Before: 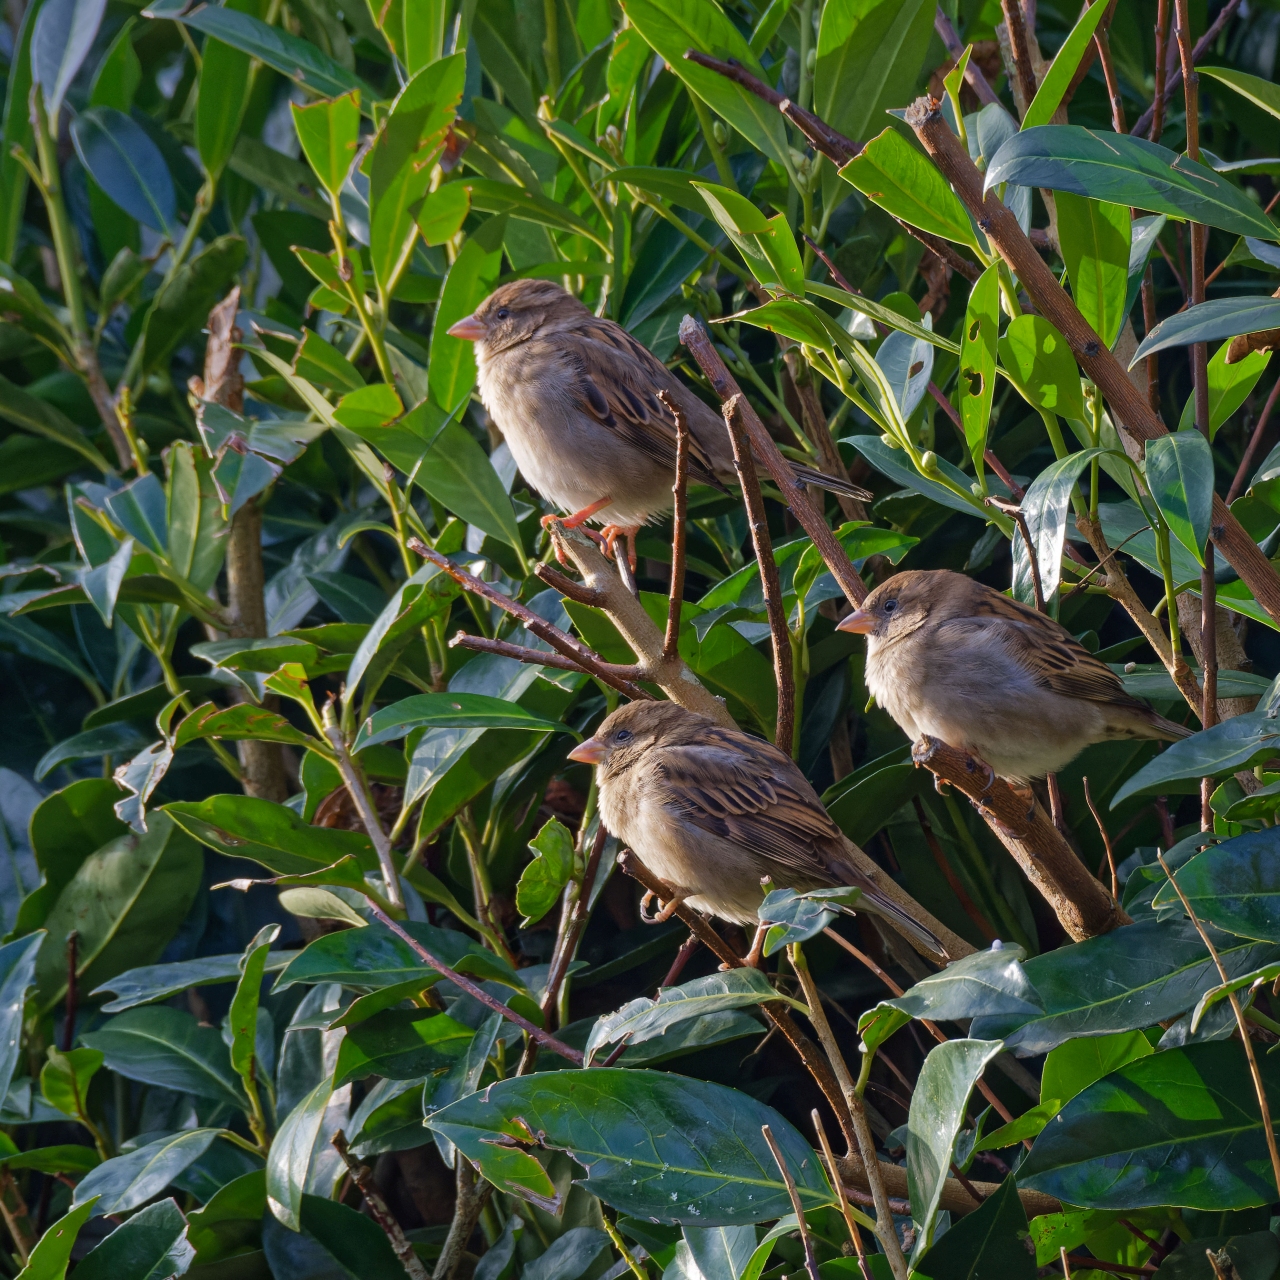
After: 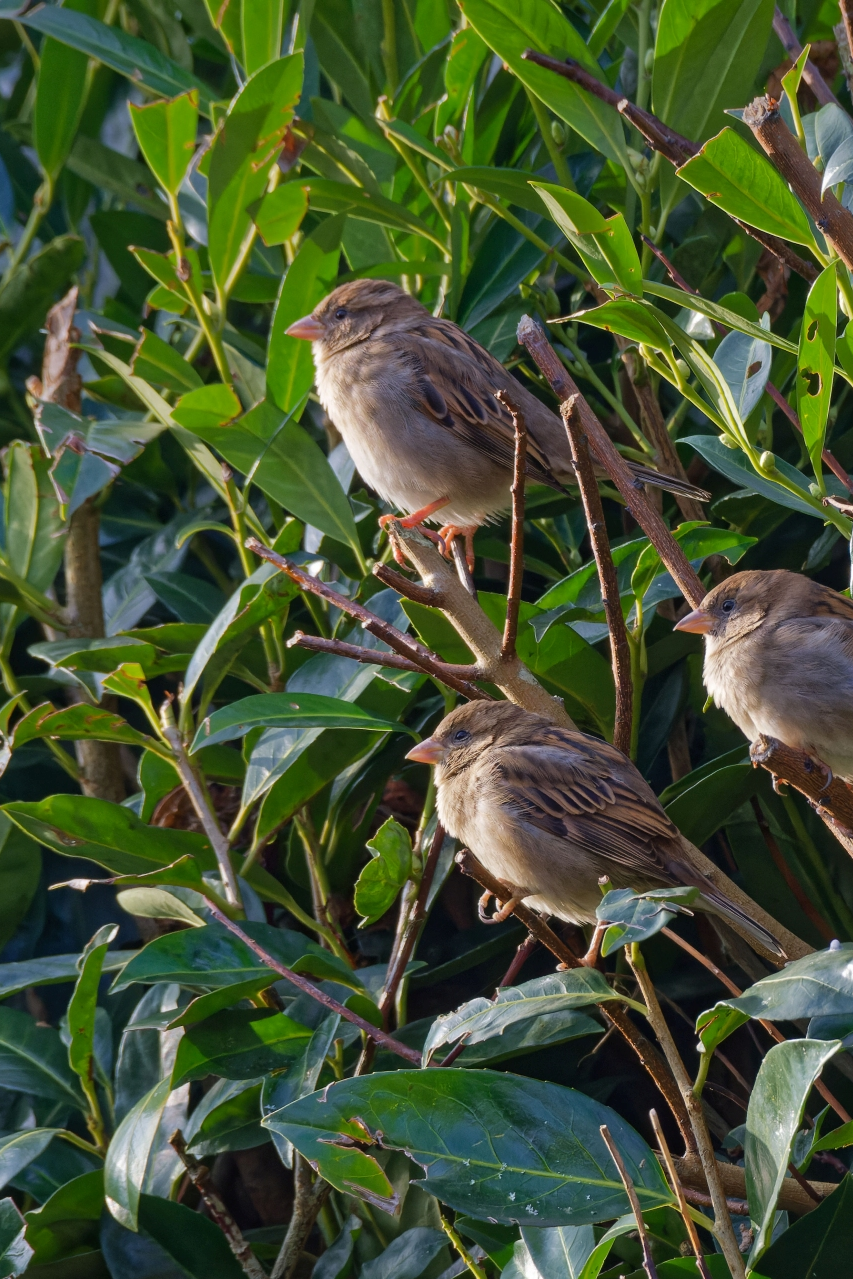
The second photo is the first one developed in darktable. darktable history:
crop and rotate: left 12.673%, right 20.66%
rotate and perspective: crop left 0, crop top 0
